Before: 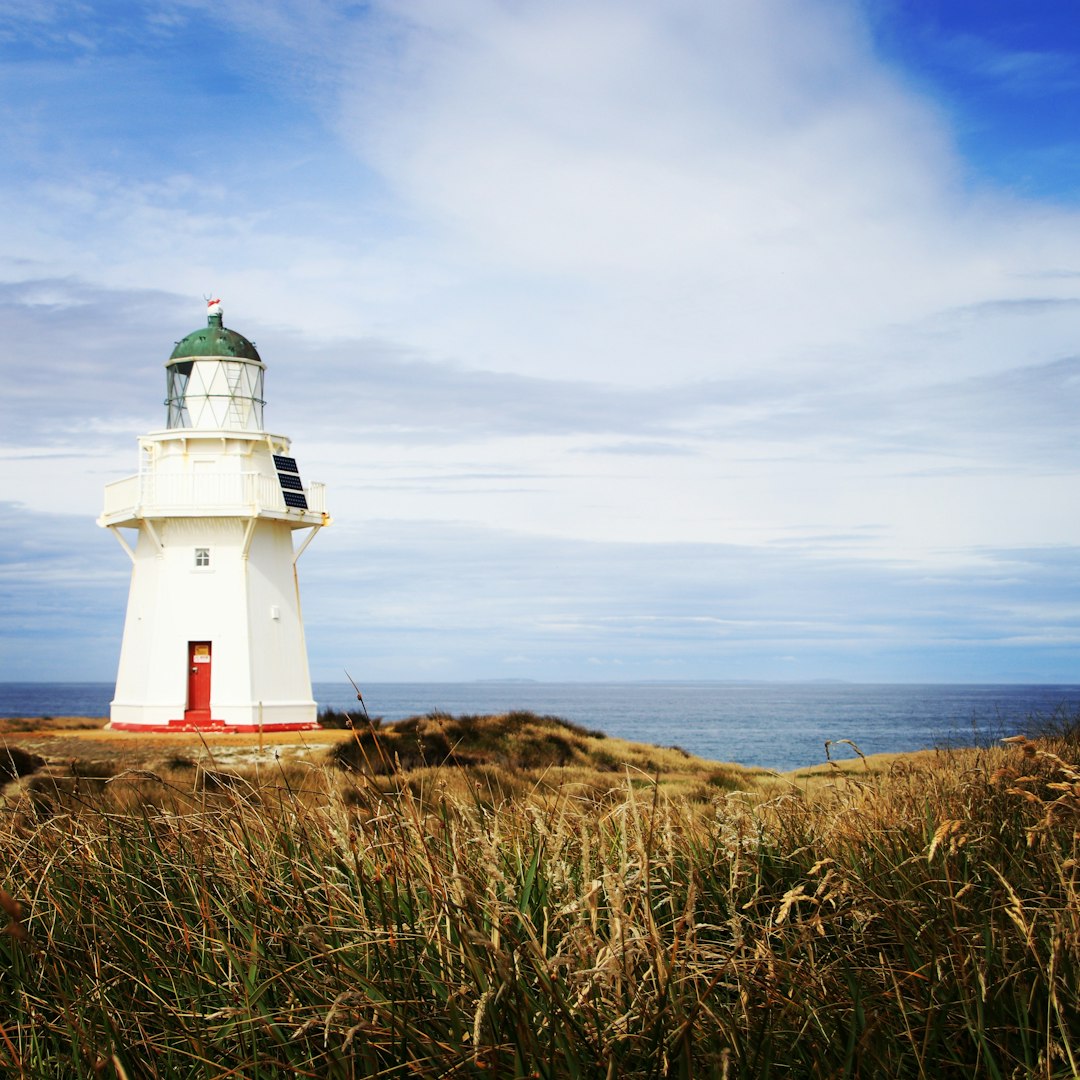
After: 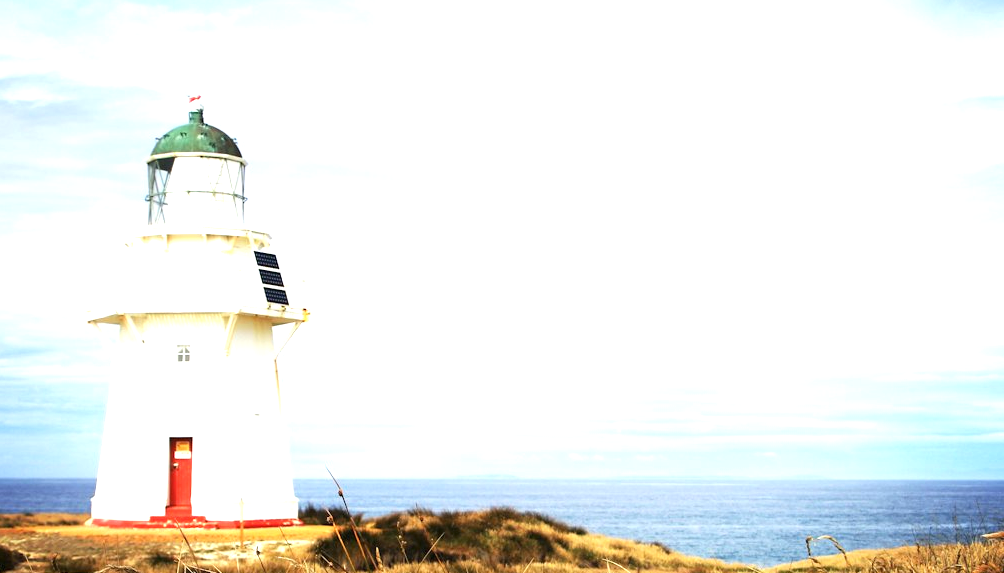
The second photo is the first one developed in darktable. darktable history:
levels: black 0.067%
crop: left 1.763%, top 18.949%, right 5.233%, bottom 27.905%
exposure: black level correction 0, exposure 1 EV, compensate highlight preservation false
